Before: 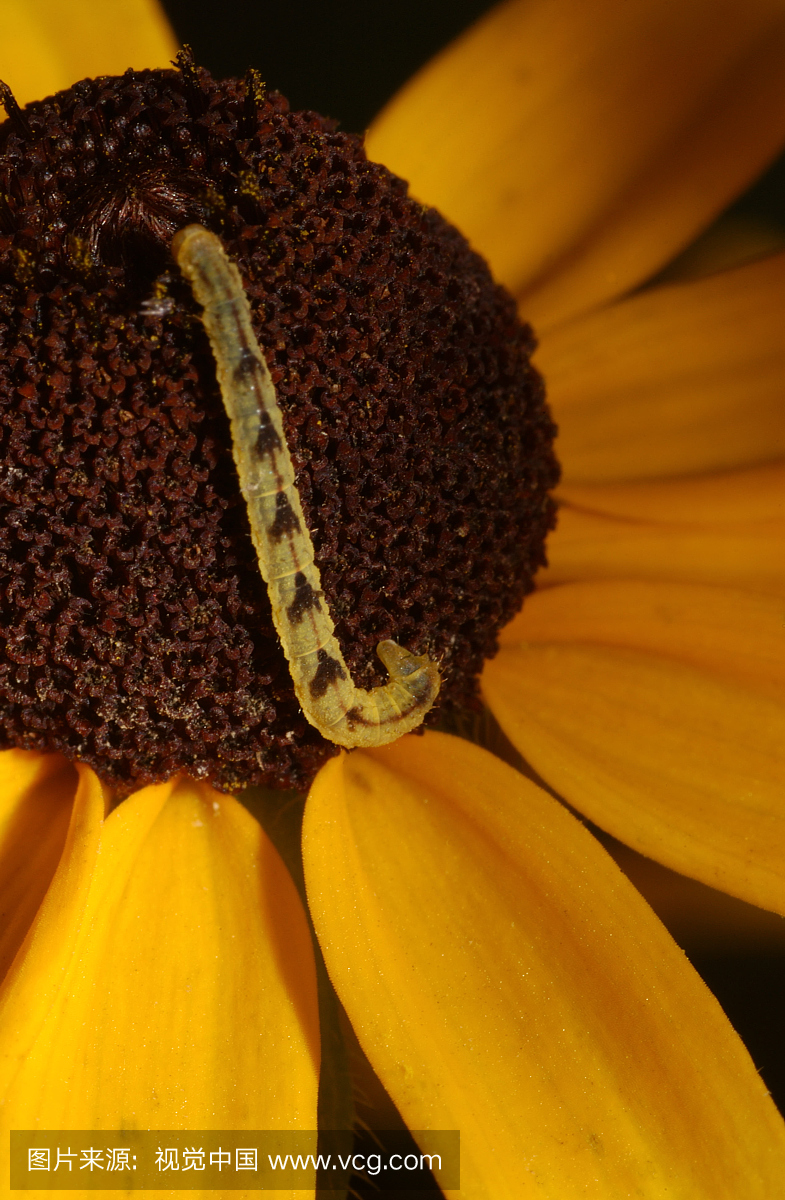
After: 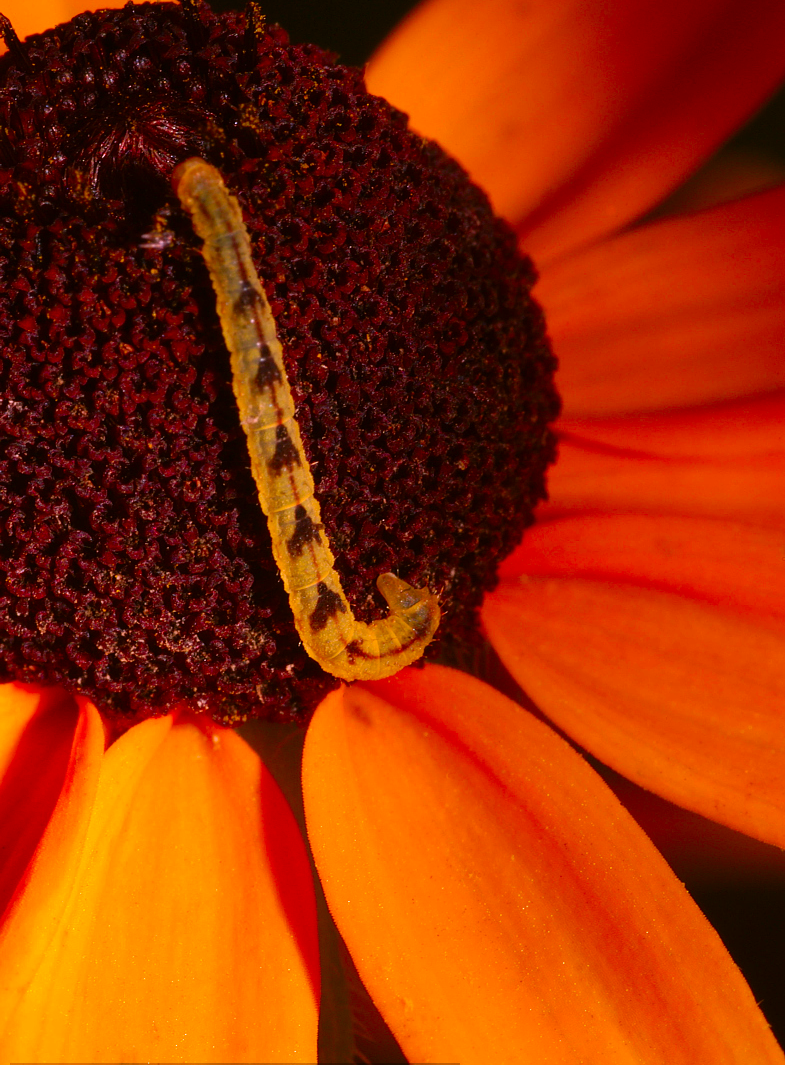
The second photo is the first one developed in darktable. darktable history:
crop and rotate: top 5.609%, bottom 5.609%
color correction: highlights a* 19.5, highlights b* -11.53, saturation 1.69
